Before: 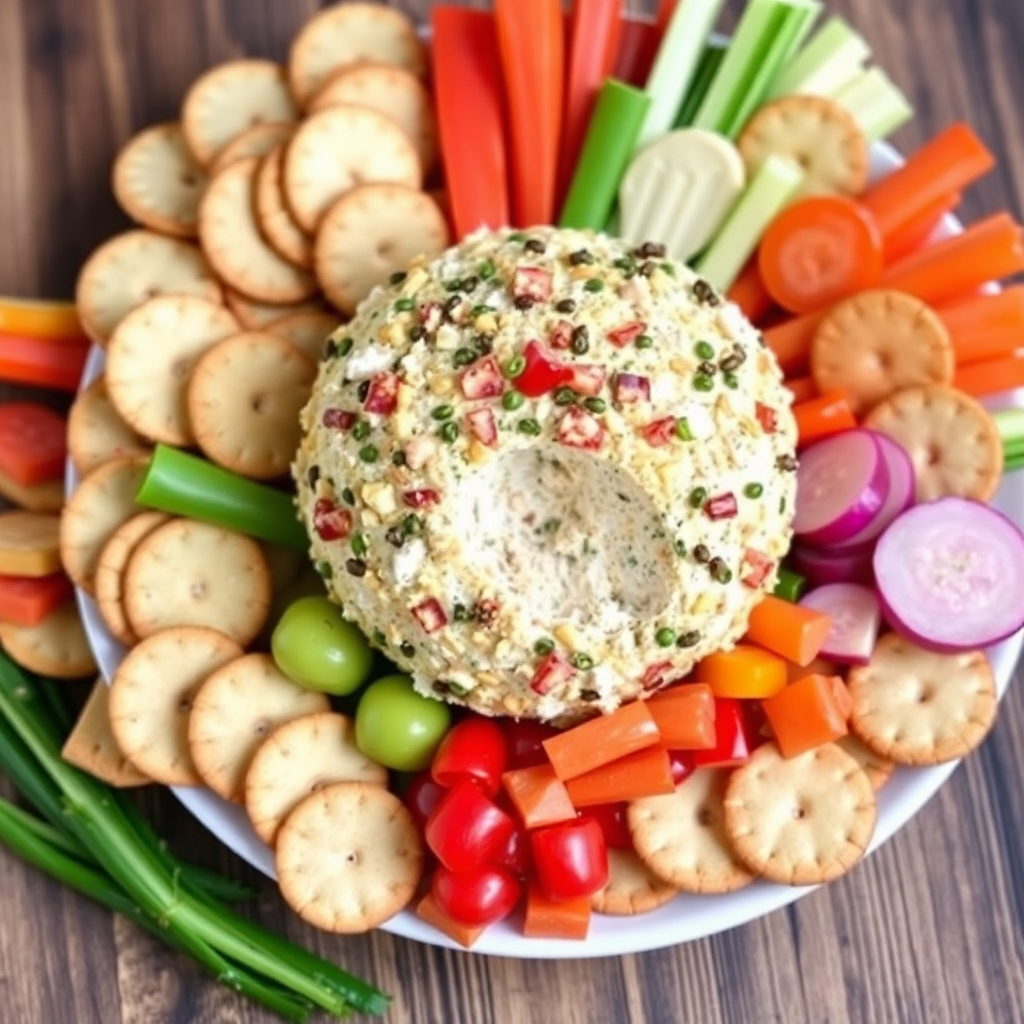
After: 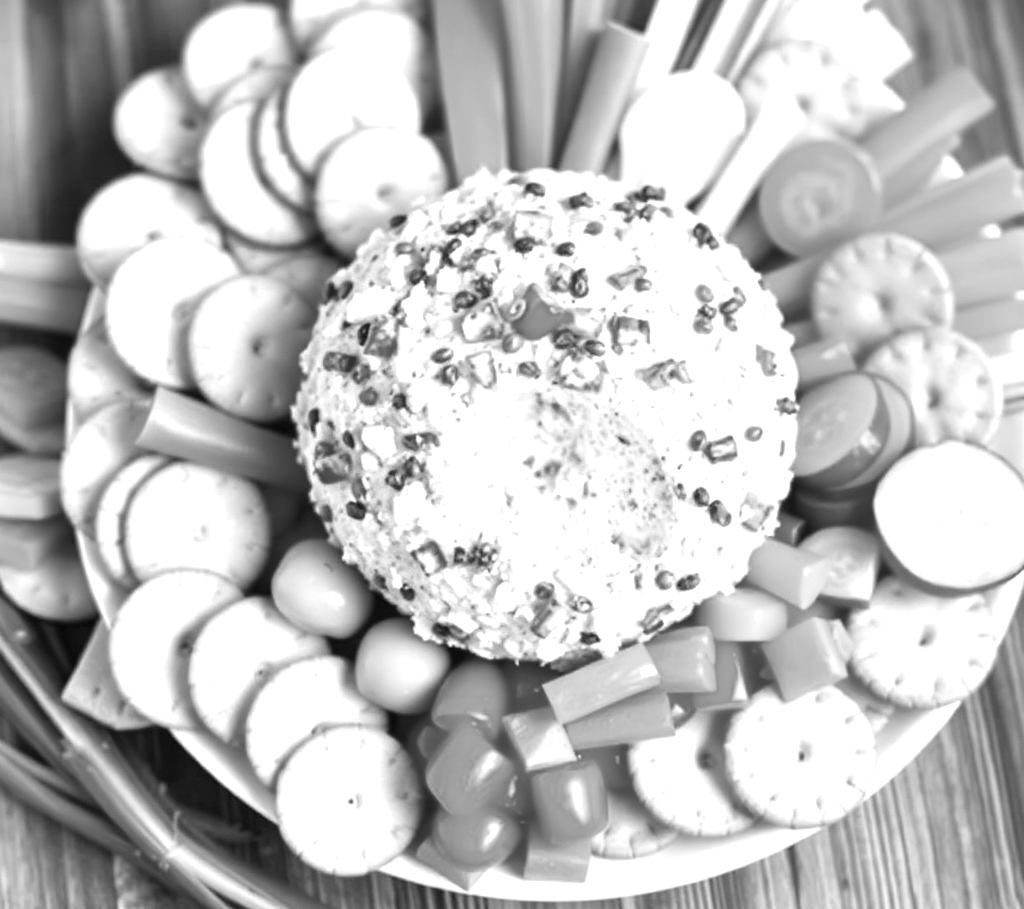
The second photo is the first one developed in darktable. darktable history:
monochrome: a 32, b 64, size 2.3
exposure: black level correction 0, exposure 0.9 EV, compensate highlight preservation false
crop and rotate: top 5.609%, bottom 5.609%
